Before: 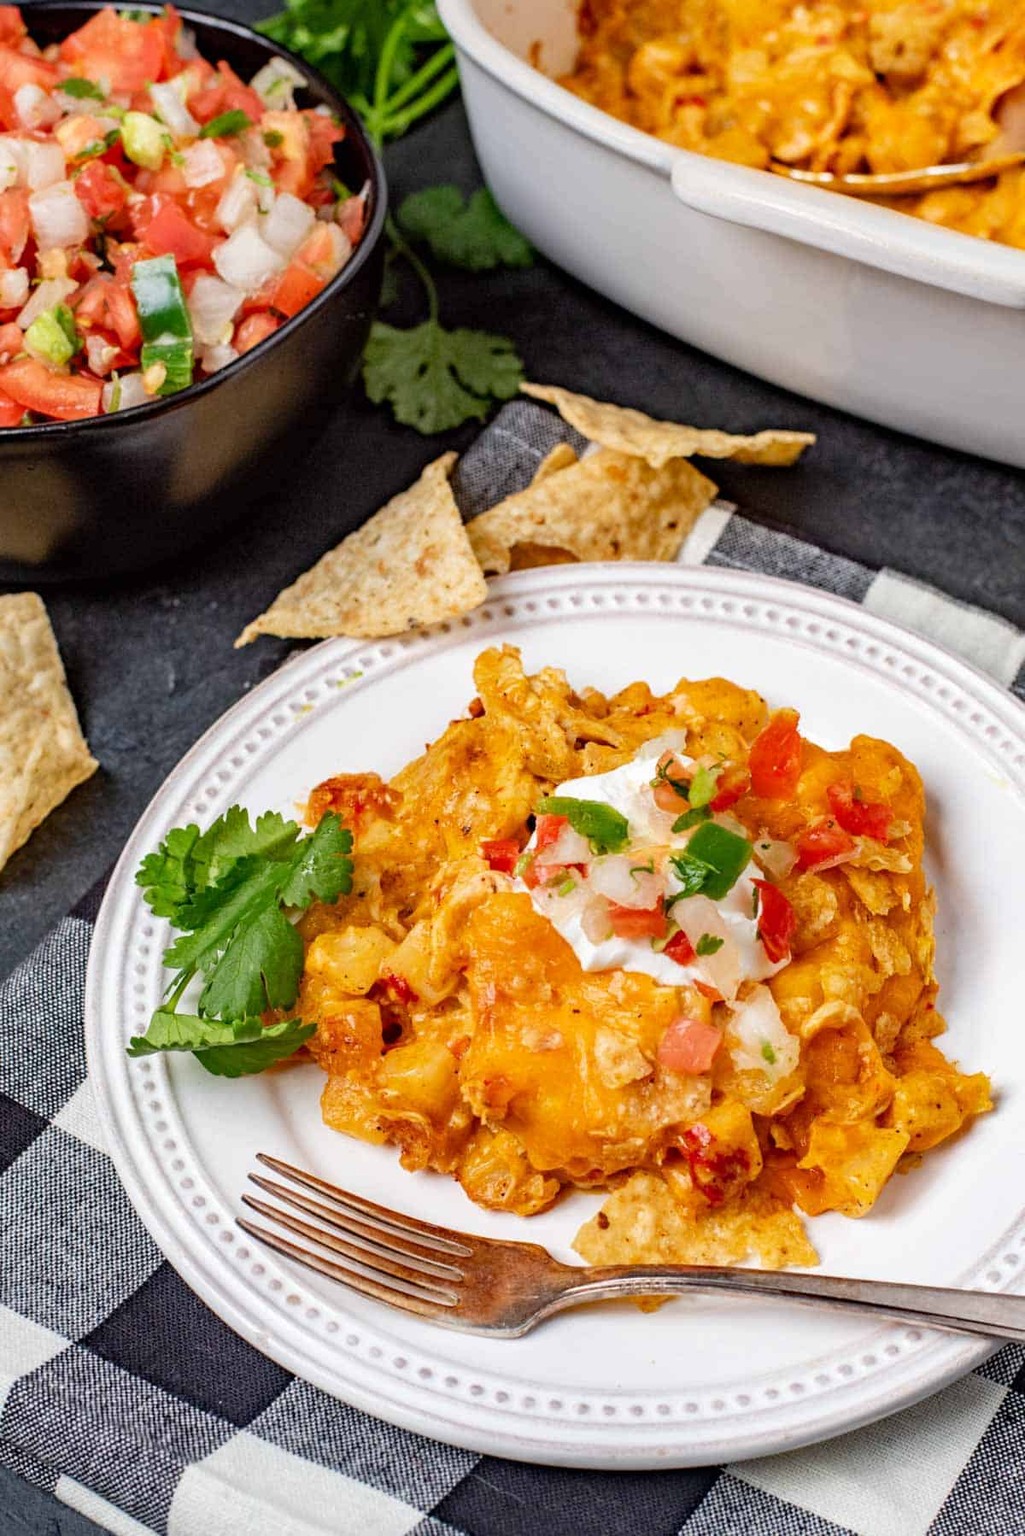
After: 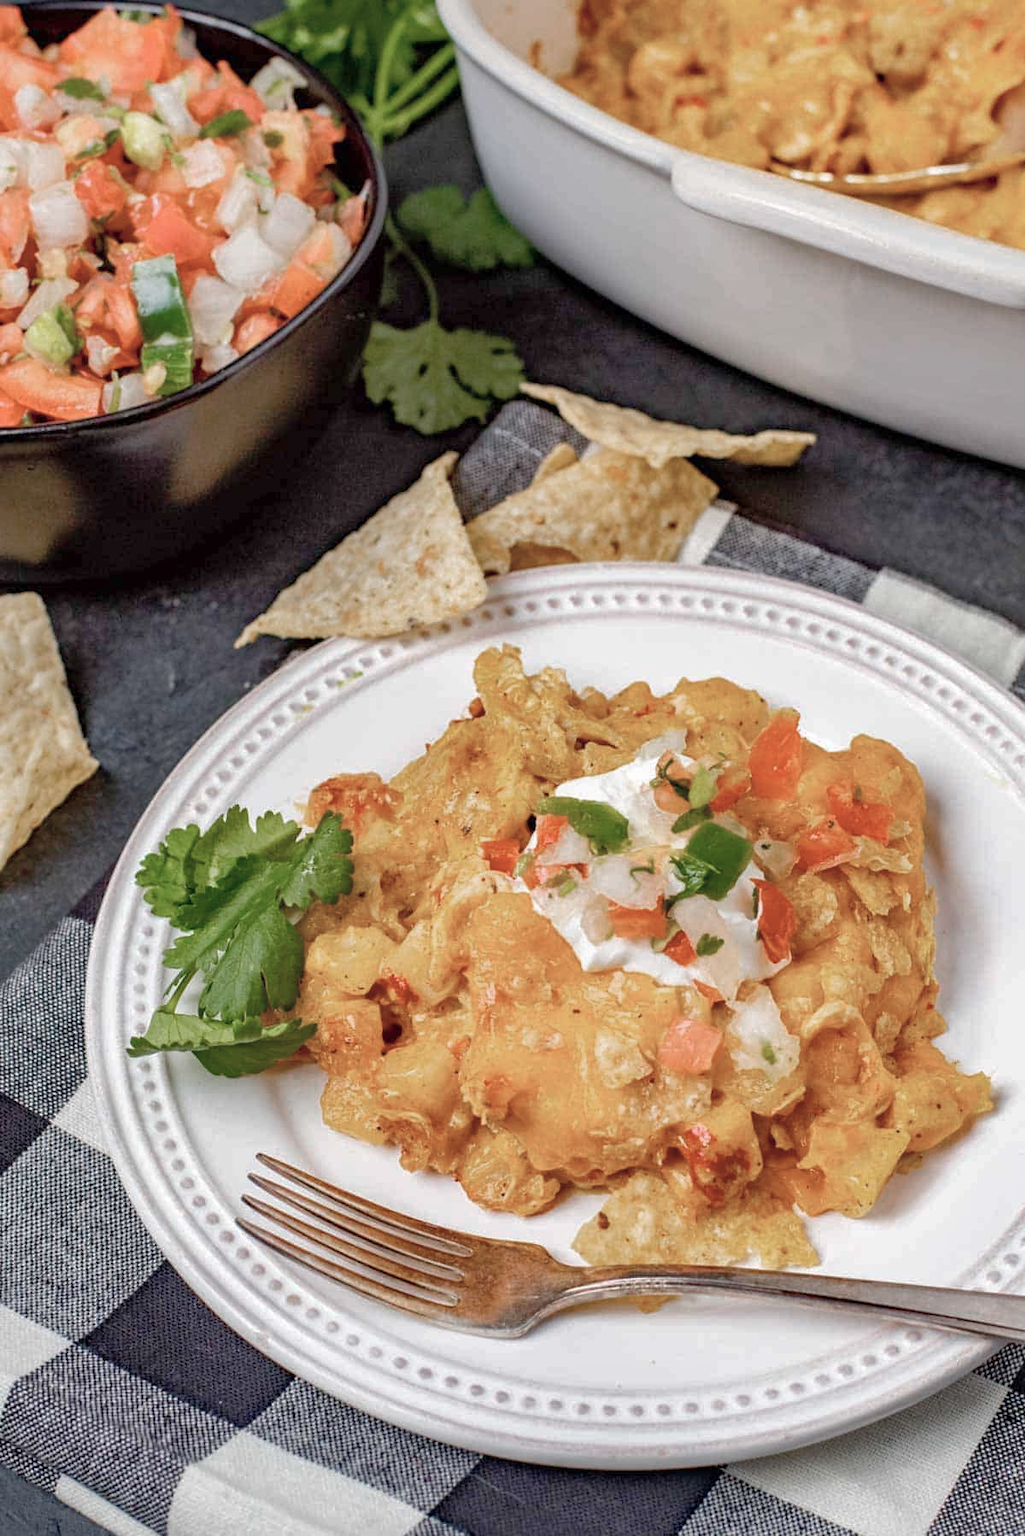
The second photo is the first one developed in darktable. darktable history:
color zones: curves: ch0 [(0, 0.559) (0.153, 0.551) (0.229, 0.5) (0.429, 0.5) (0.571, 0.5) (0.714, 0.5) (0.857, 0.5) (1, 0.559)]; ch1 [(0, 0.417) (0.112, 0.336) (0.213, 0.26) (0.429, 0.34) (0.571, 0.35) (0.683, 0.331) (0.857, 0.344) (1, 0.417)]
shadows and highlights: on, module defaults
color balance rgb: shadows lift › hue 86.04°, linear chroma grading › shadows 31.82%, linear chroma grading › global chroma -1.857%, linear chroma grading › mid-tones 3.564%, perceptual saturation grading › global saturation 1.716%, perceptual saturation grading › highlights -1.38%, perceptual saturation grading › mid-tones 3.612%, perceptual saturation grading › shadows 7.548%
